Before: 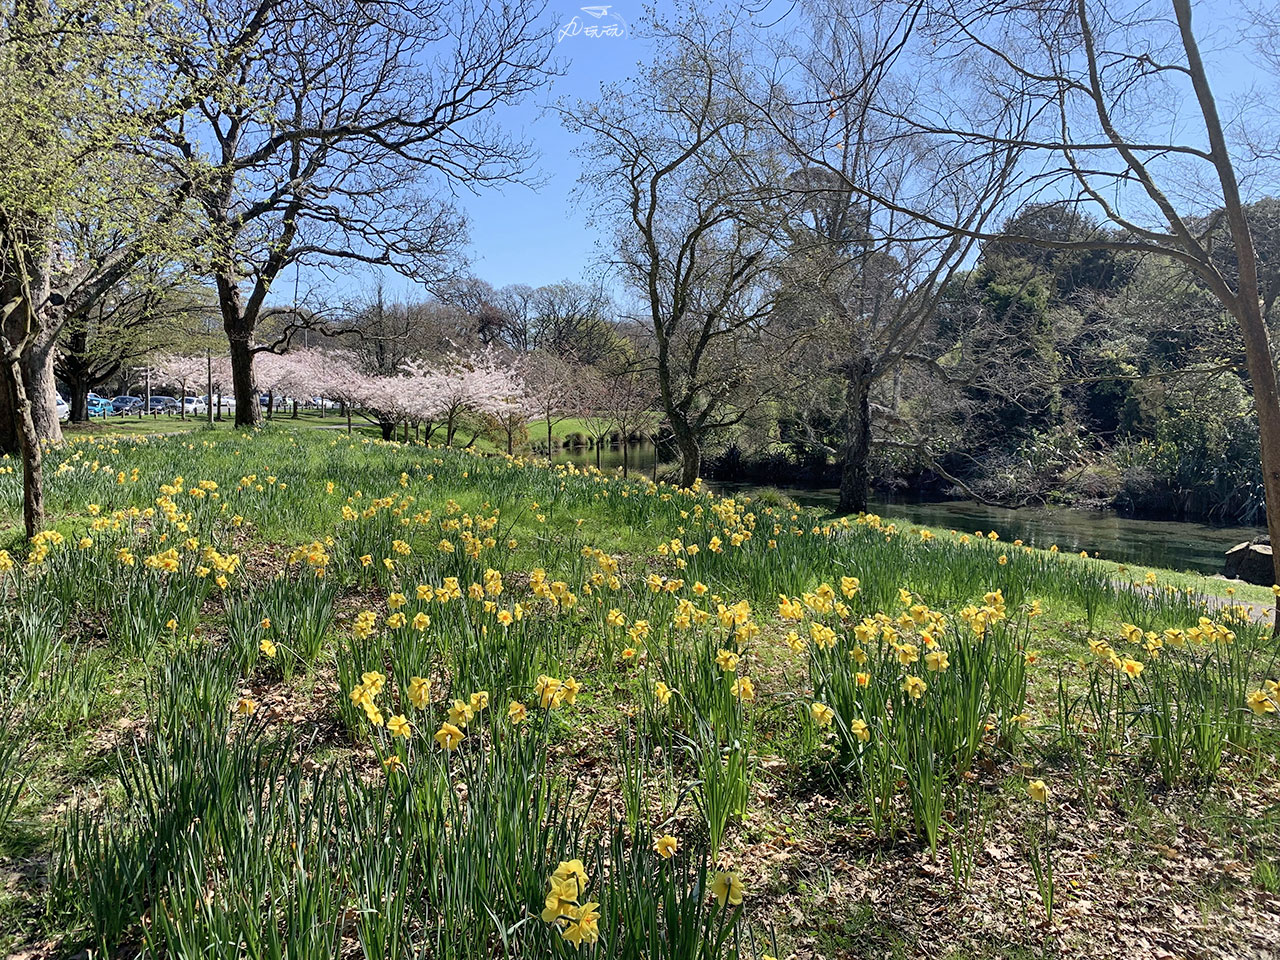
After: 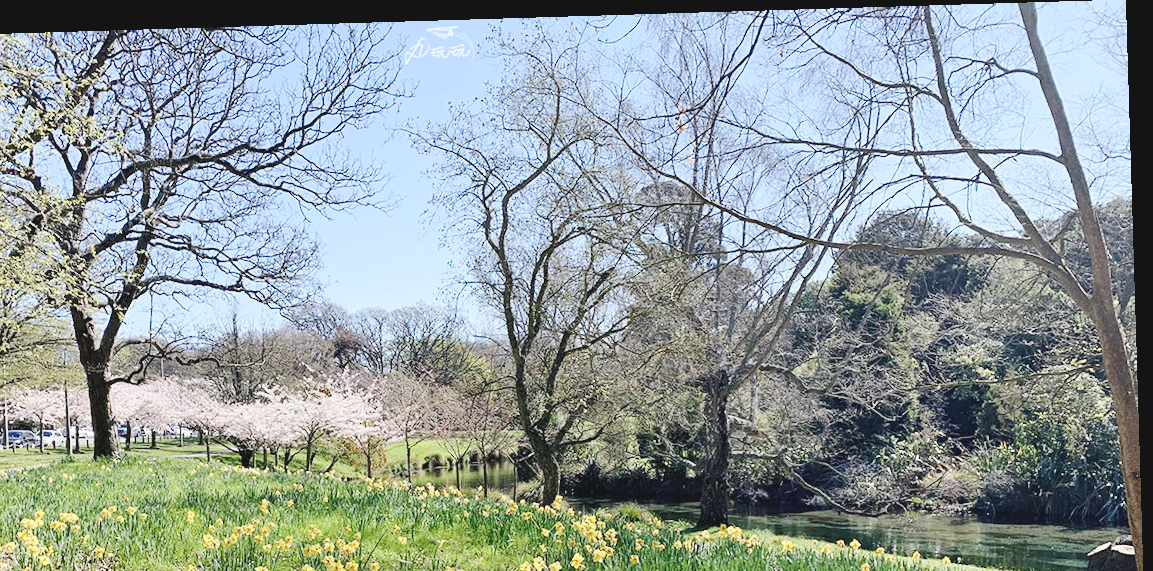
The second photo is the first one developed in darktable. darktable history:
exposure: black level correction 0.001, compensate highlight preservation false
crop and rotate: left 11.812%, bottom 42.776%
rotate and perspective: rotation -1.75°, automatic cropping off
base curve: curves: ch0 [(0, 0.007) (0.028, 0.063) (0.121, 0.311) (0.46, 0.743) (0.859, 0.957) (1, 1)], preserve colors none
